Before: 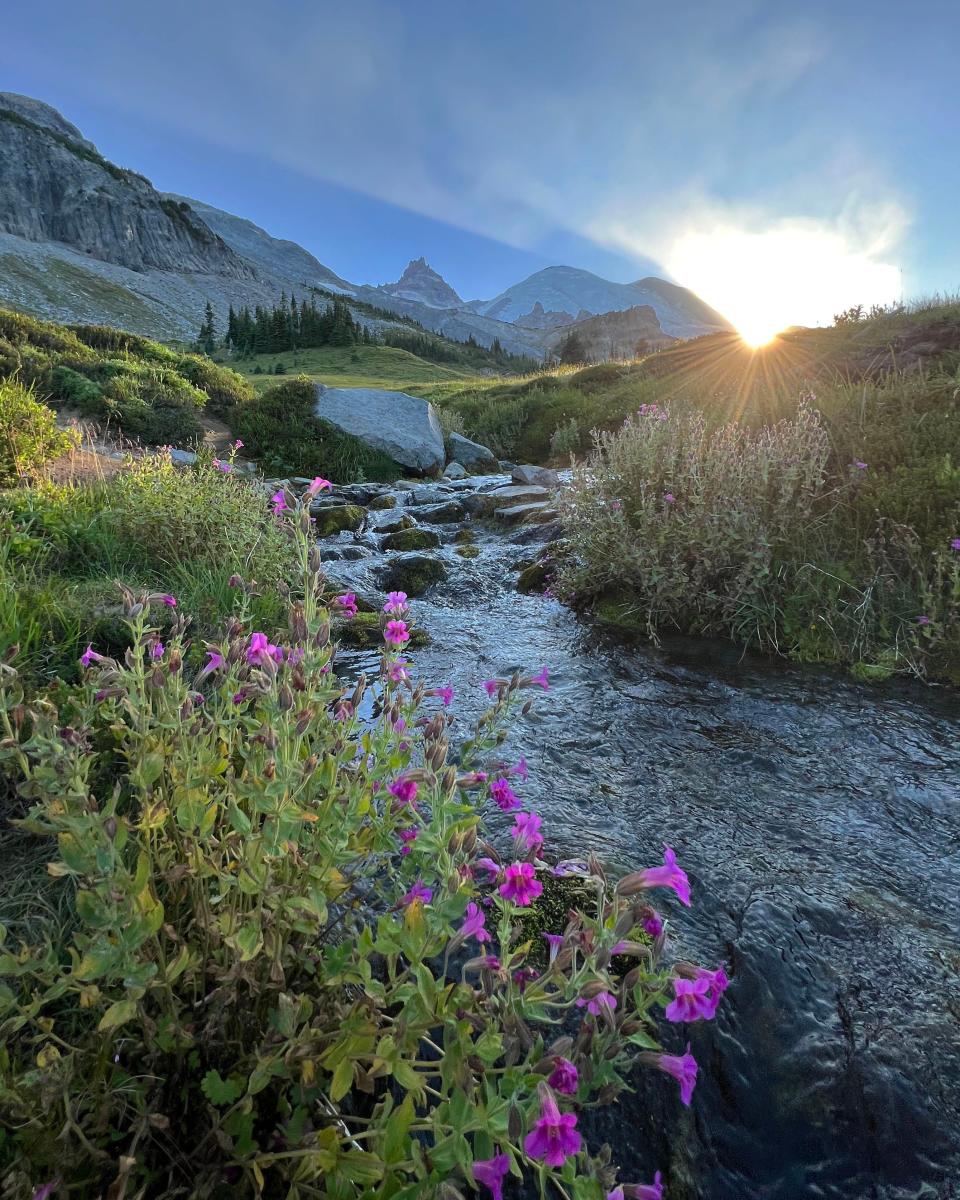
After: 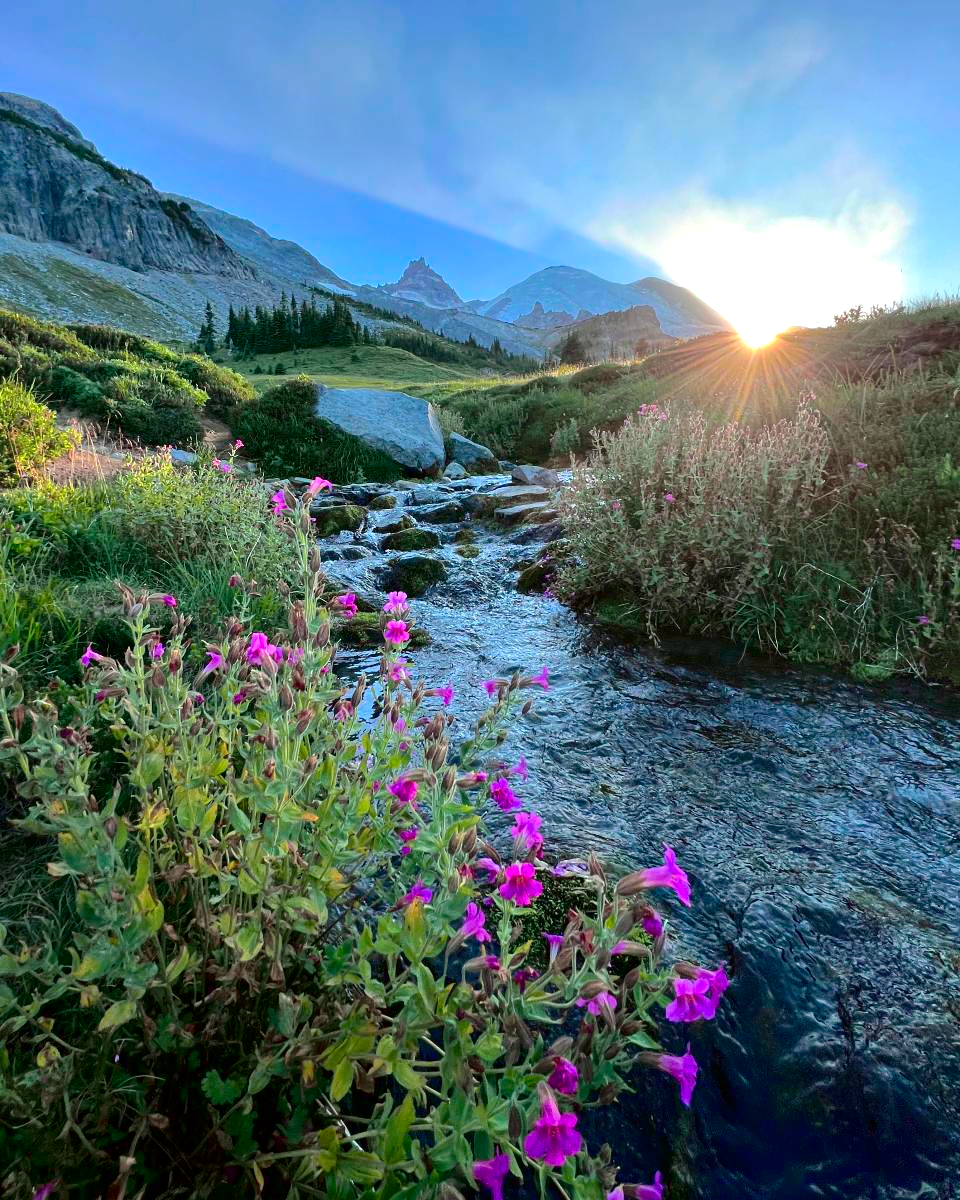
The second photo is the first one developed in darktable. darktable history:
levels: levels [0, 0.435, 0.917]
tone curve: curves: ch0 [(0, 0) (0.068, 0.012) (0.183, 0.089) (0.341, 0.283) (0.547, 0.532) (0.828, 0.815) (1, 0.983)]; ch1 [(0, 0) (0.23, 0.166) (0.34, 0.308) (0.371, 0.337) (0.429, 0.411) (0.477, 0.462) (0.499, 0.498) (0.529, 0.537) (0.559, 0.582) (0.743, 0.798) (1, 1)]; ch2 [(0, 0) (0.431, 0.414) (0.498, 0.503) (0.524, 0.528) (0.568, 0.546) (0.6, 0.597) (0.634, 0.645) (0.728, 0.742) (1, 1)], color space Lab, independent channels, preserve colors none
